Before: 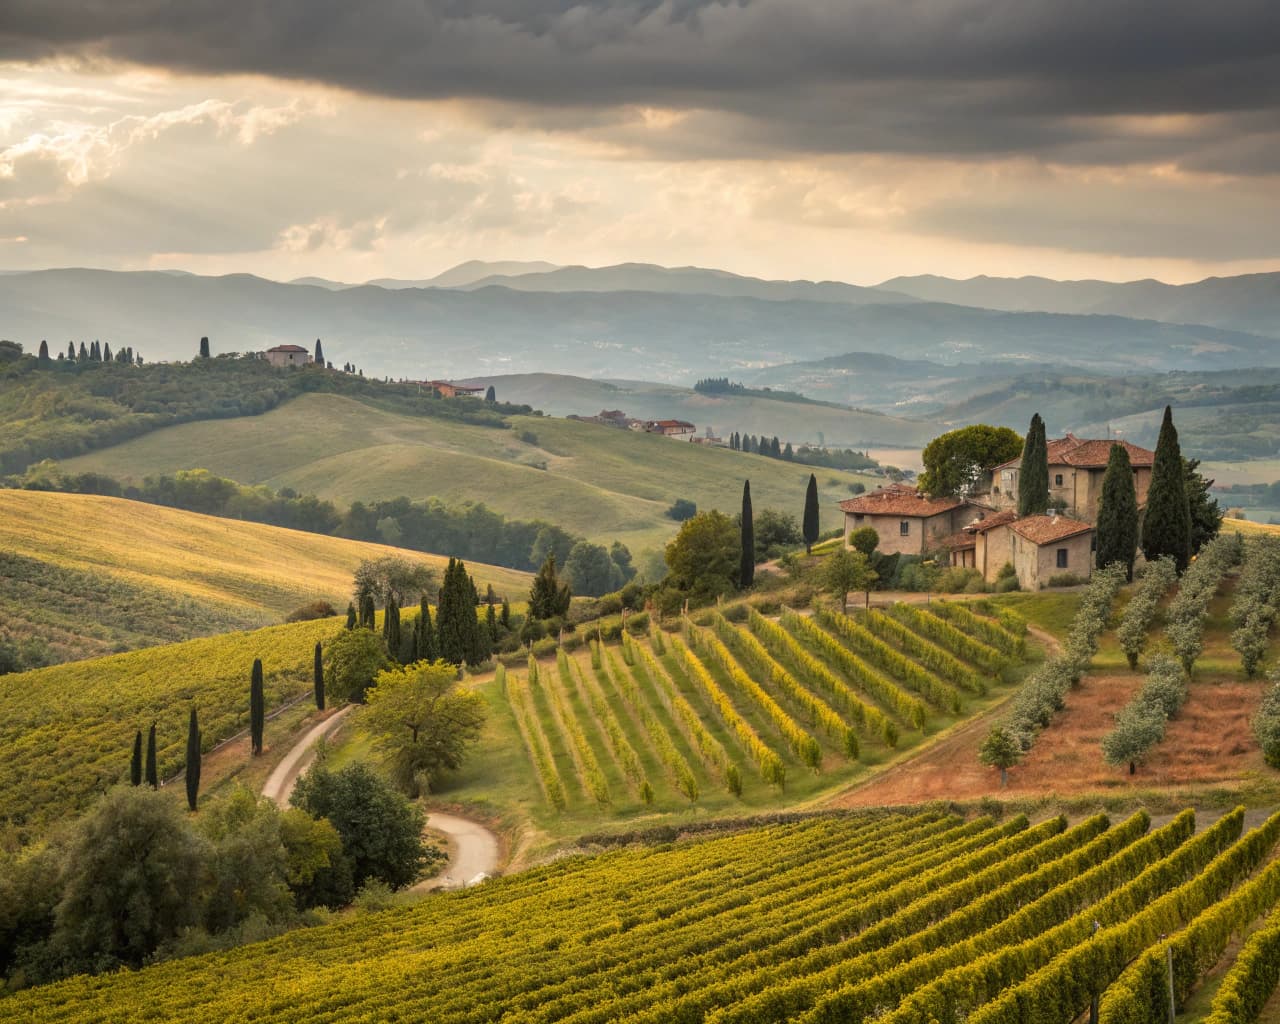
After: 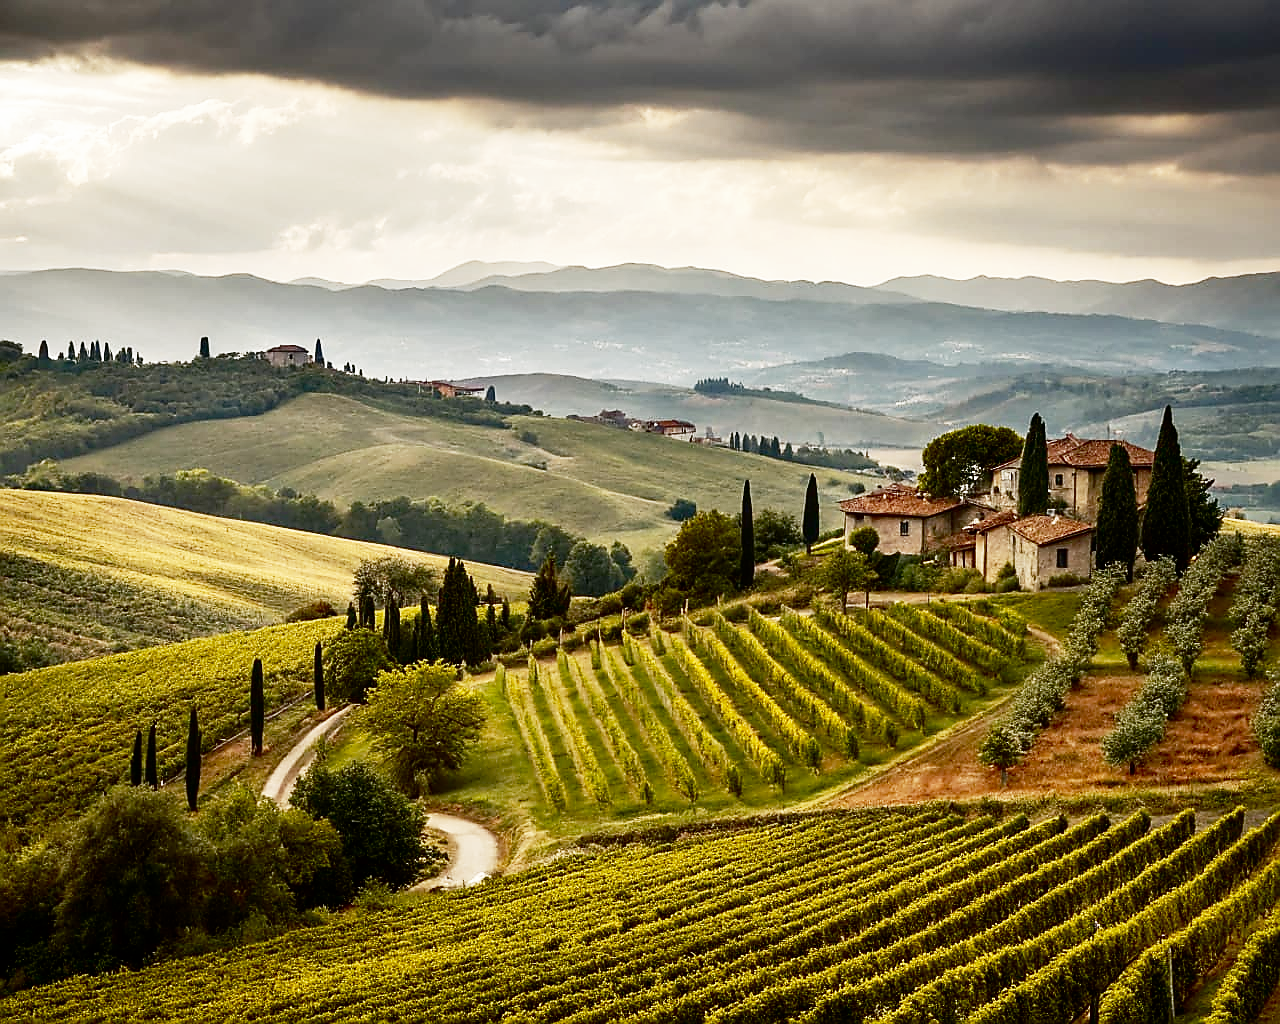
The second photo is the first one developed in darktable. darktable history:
contrast brightness saturation: brightness -0.532
sharpen: radius 1.381, amount 1.232, threshold 0.811
base curve: curves: ch0 [(0, 0) (0.028, 0.03) (0.105, 0.232) (0.387, 0.748) (0.754, 0.968) (1, 1)], preserve colors none
